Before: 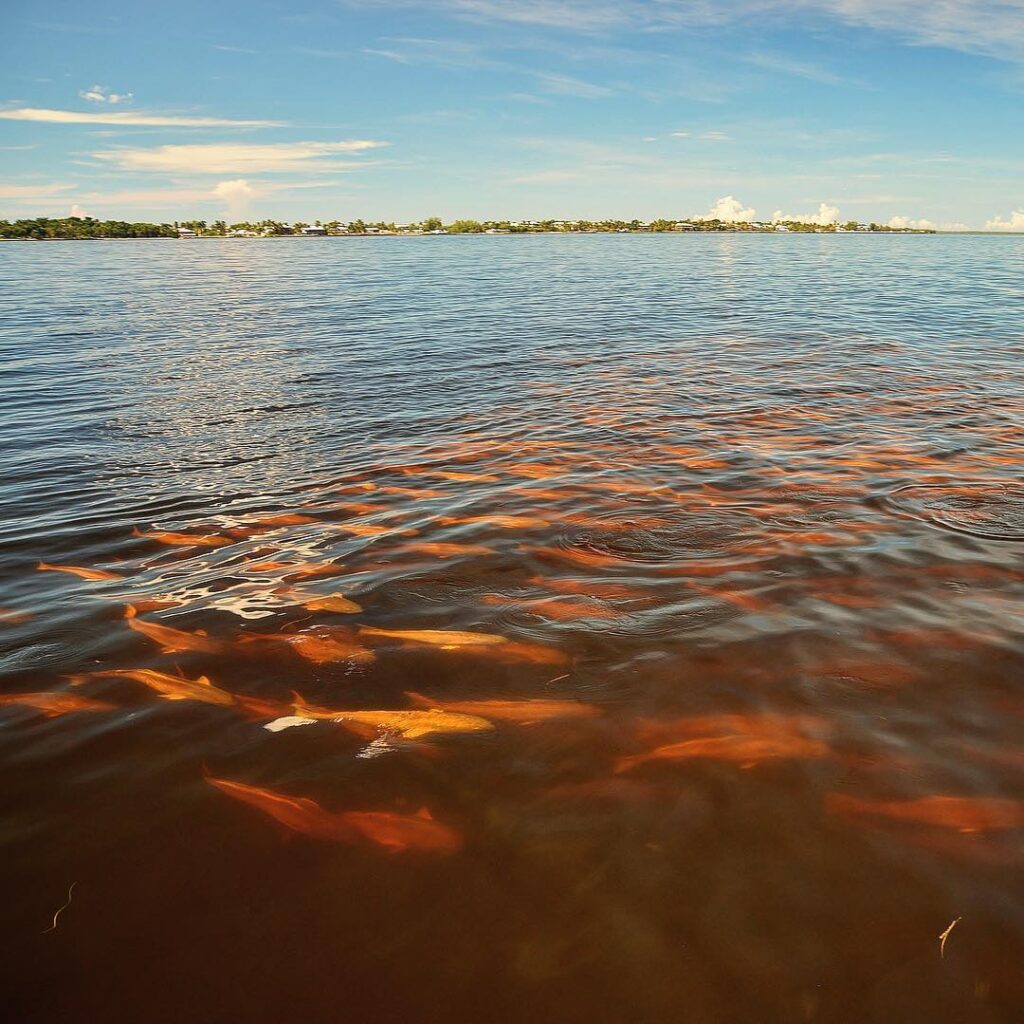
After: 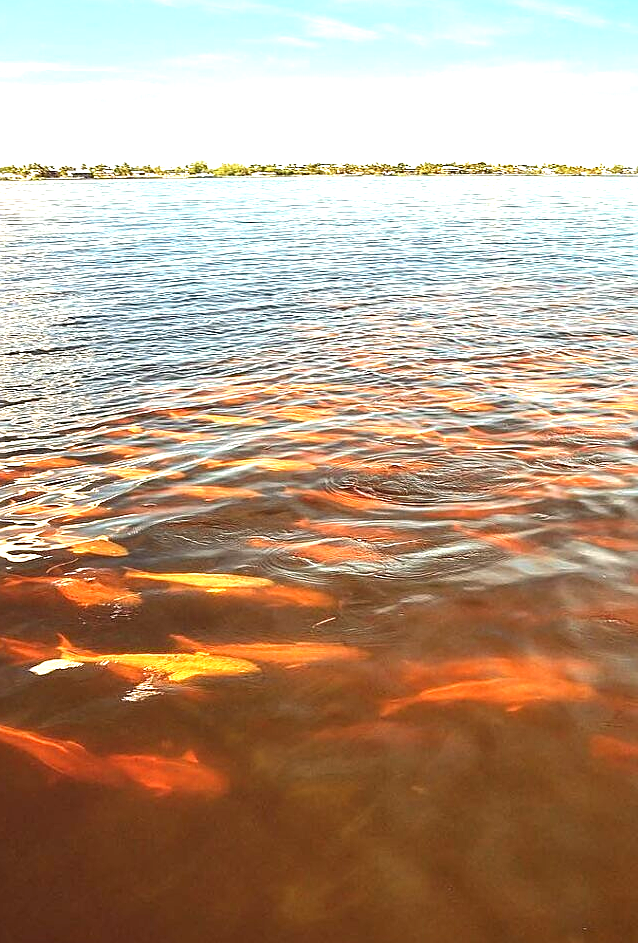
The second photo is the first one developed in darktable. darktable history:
sharpen: on, module defaults
crop and rotate: left 22.918%, top 5.629%, right 14.711%, bottom 2.247%
exposure: black level correction 0, exposure 1.45 EV, compensate exposure bias true, compensate highlight preservation false
